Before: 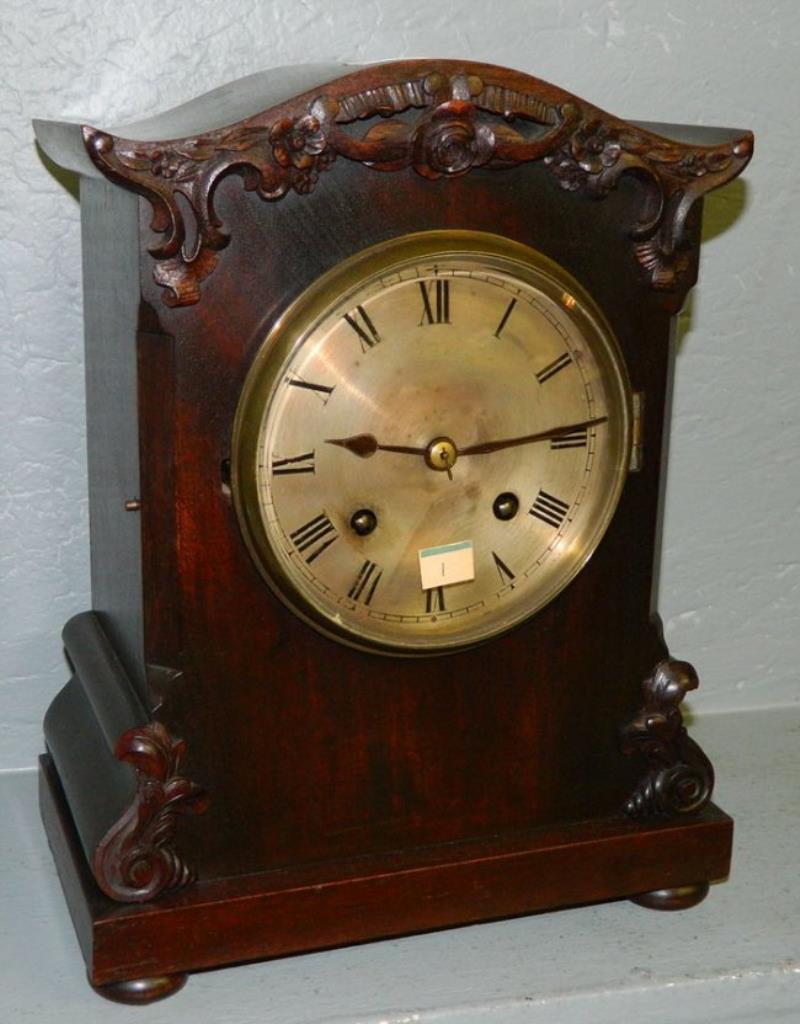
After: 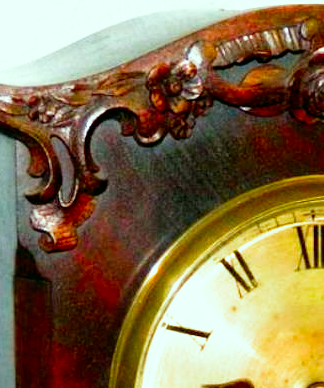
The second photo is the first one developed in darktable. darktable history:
crop: left 15.452%, top 5.459%, right 43.956%, bottom 56.62%
color correction: highlights a* -7.33, highlights b* 1.26, shadows a* -3.55, saturation 1.4
filmic rgb: middle gray luminance 8.8%, black relative exposure -6.3 EV, white relative exposure 2.7 EV, threshold 6 EV, target black luminance 0%, hardness 4.74, latitude 73.47%, contrast 1.332, shadows ↔ highlights balance 10.13%, add noise in highlights 0, preserve chrominance no, color science v3 (2019), use custom middle-gray values true, iterations of high-quality reconstruction 0, contrast in highlights soft, enable highlight reconstruction true
